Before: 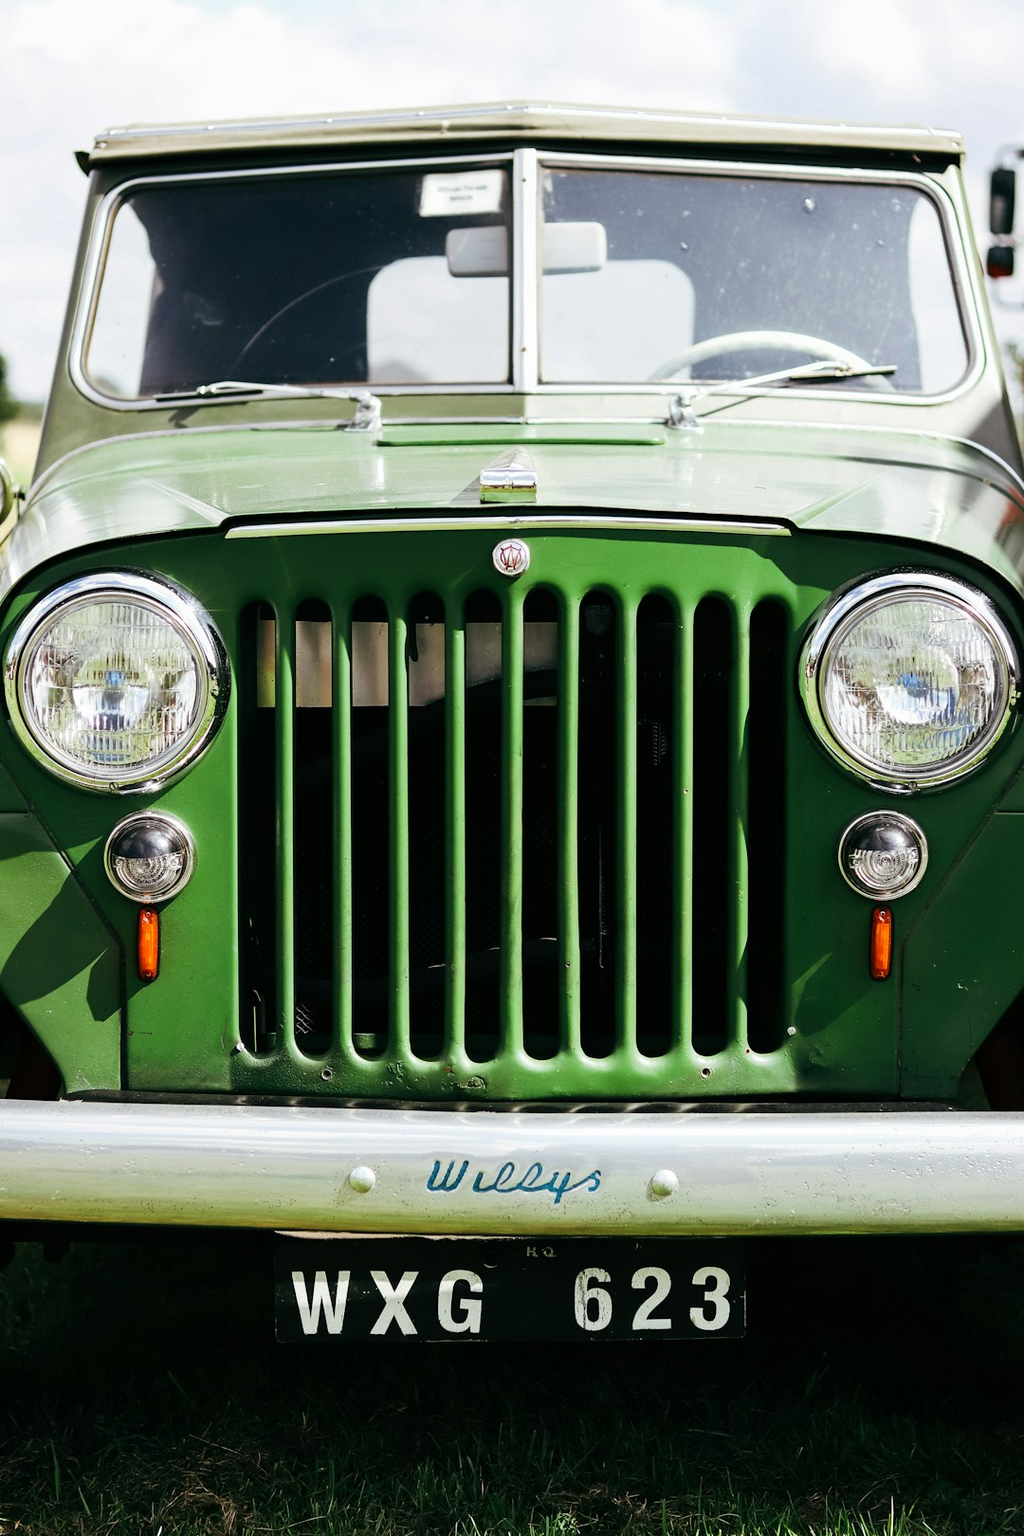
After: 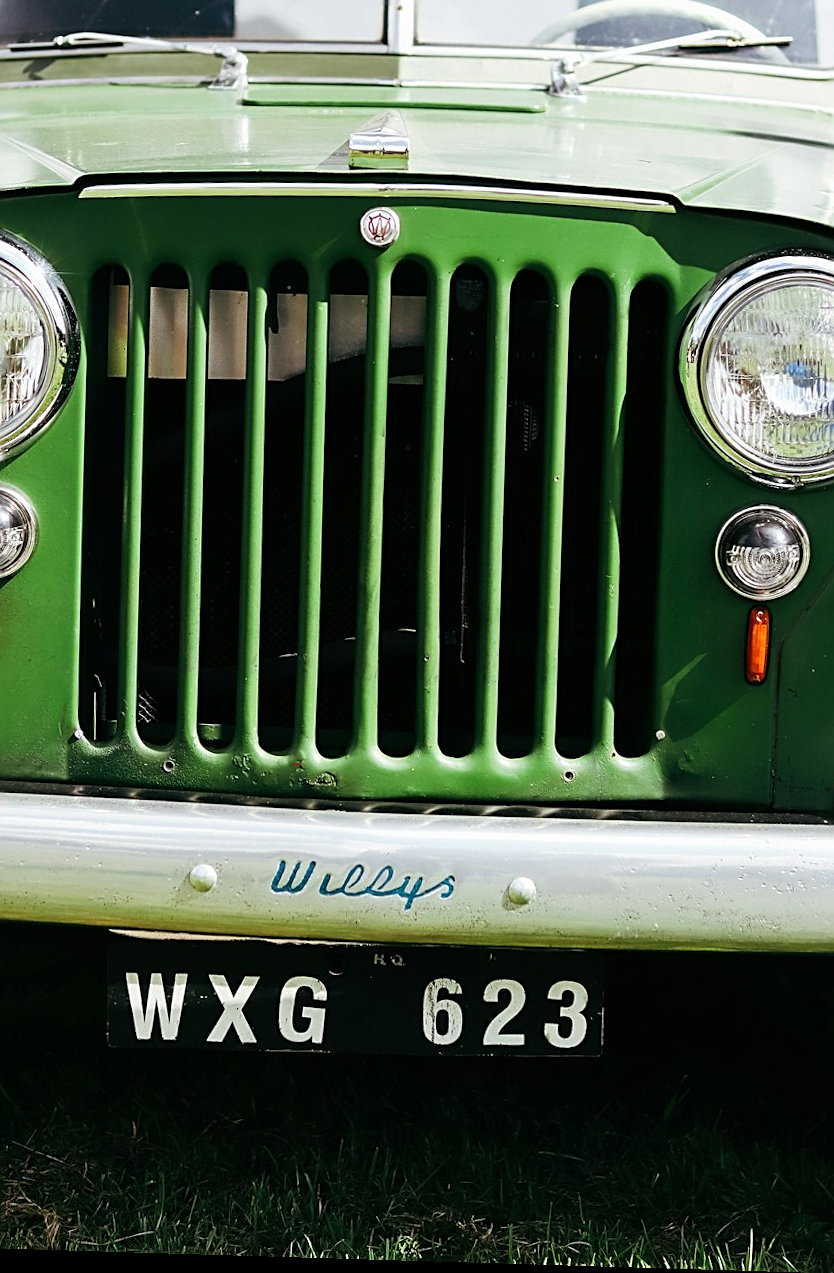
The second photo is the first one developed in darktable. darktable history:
white balance: emerald 1
rotate and perspective: rotation 1.72°, automatic cropping off
sharpen: on, module defaults
crop: left 16.871%, top 22.857%, right 9.116%
